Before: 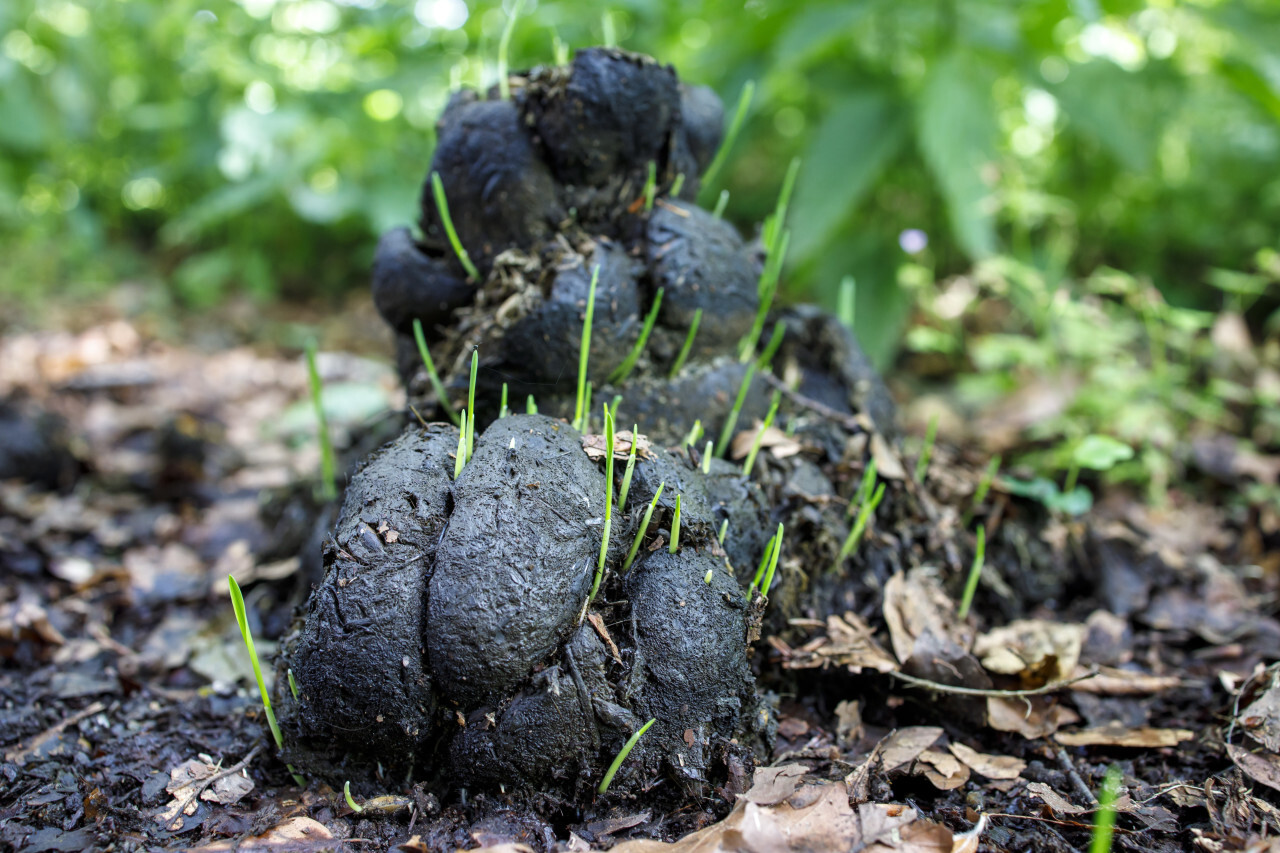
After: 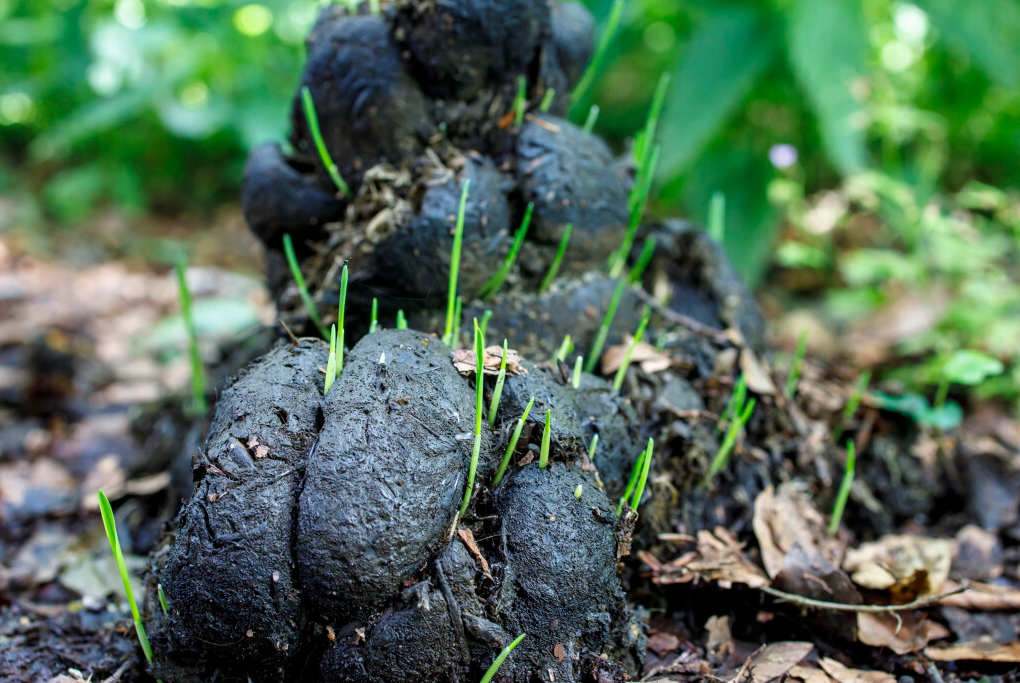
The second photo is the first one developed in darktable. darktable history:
crop and rotate: left 10.225%, top 10.053%, right 10.03%, bottom 9.805%
